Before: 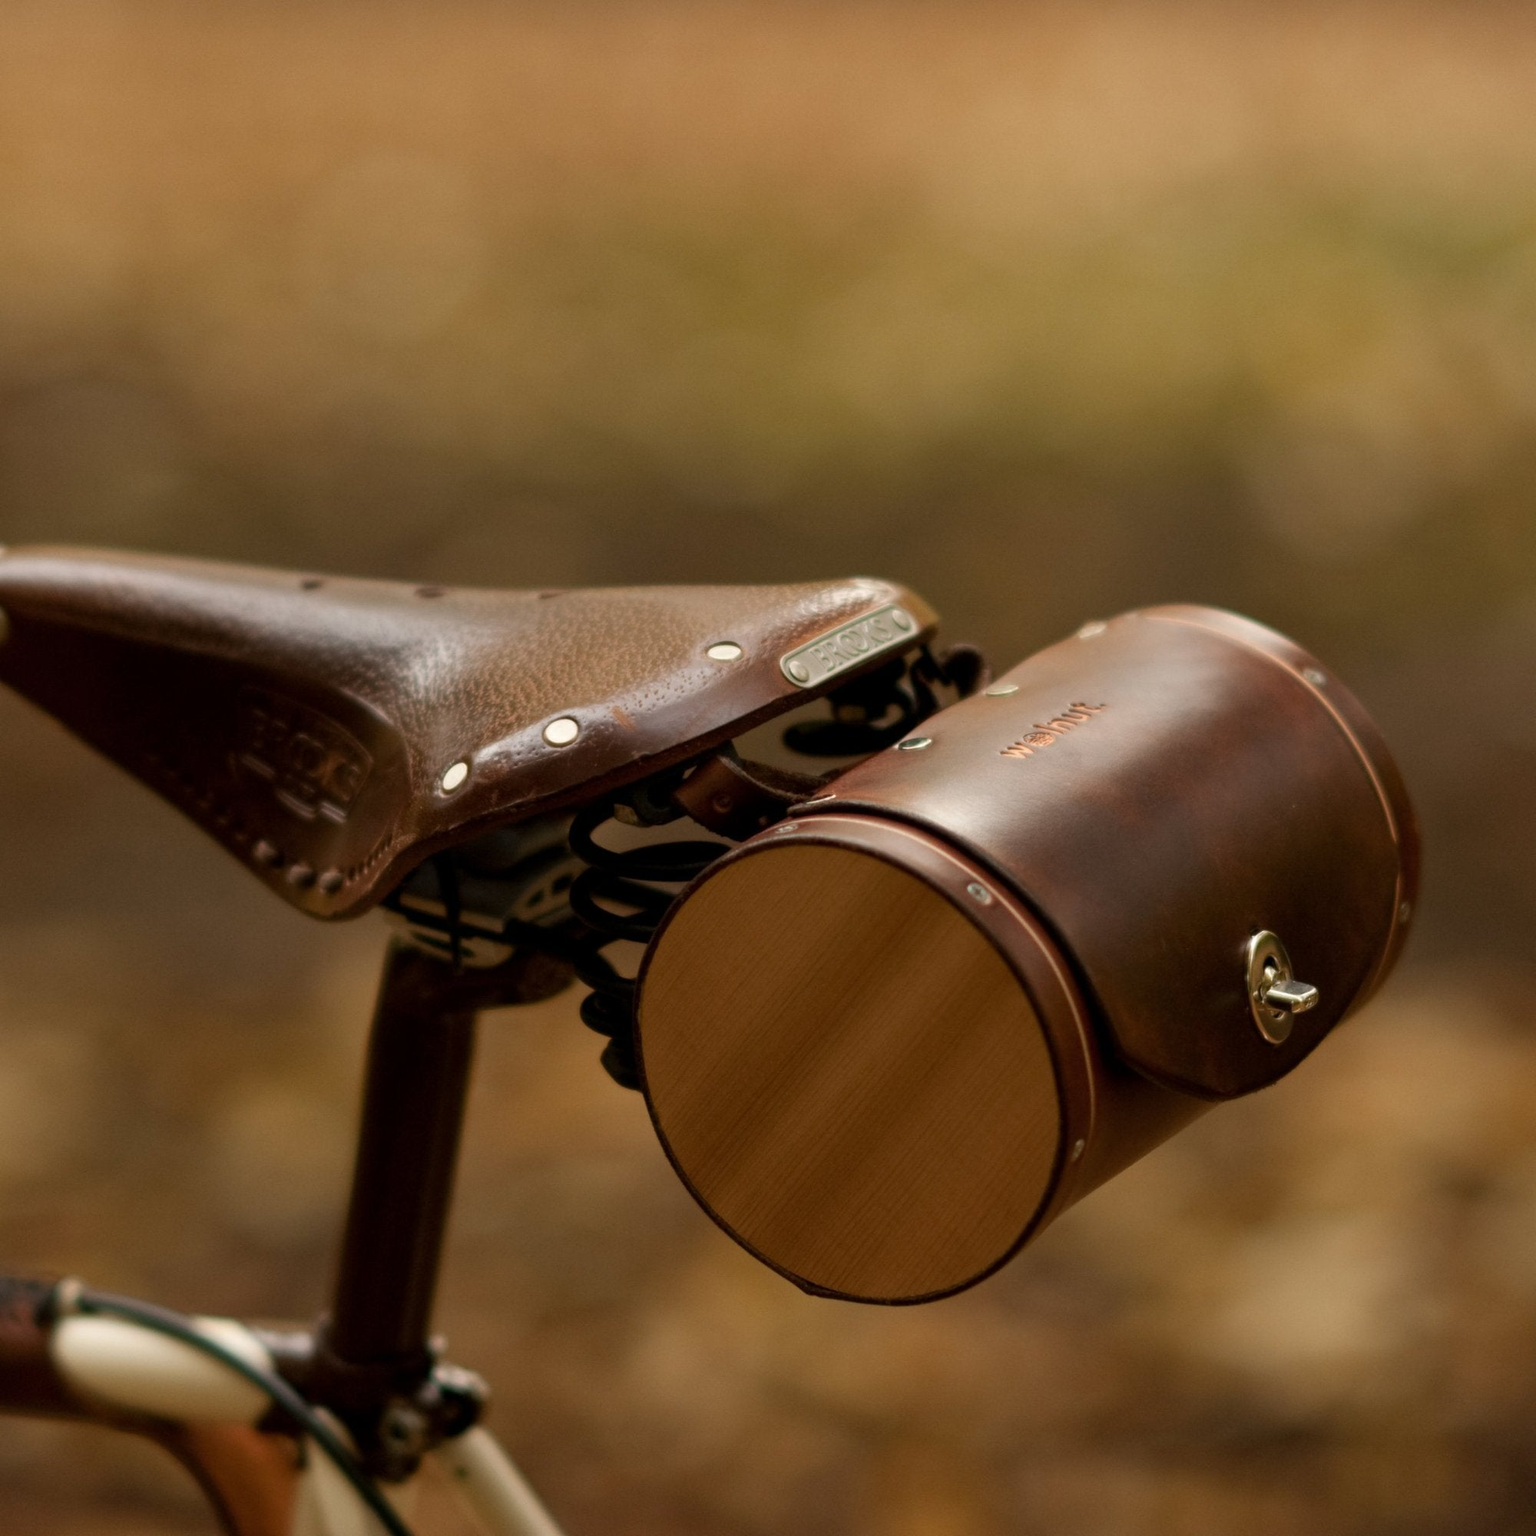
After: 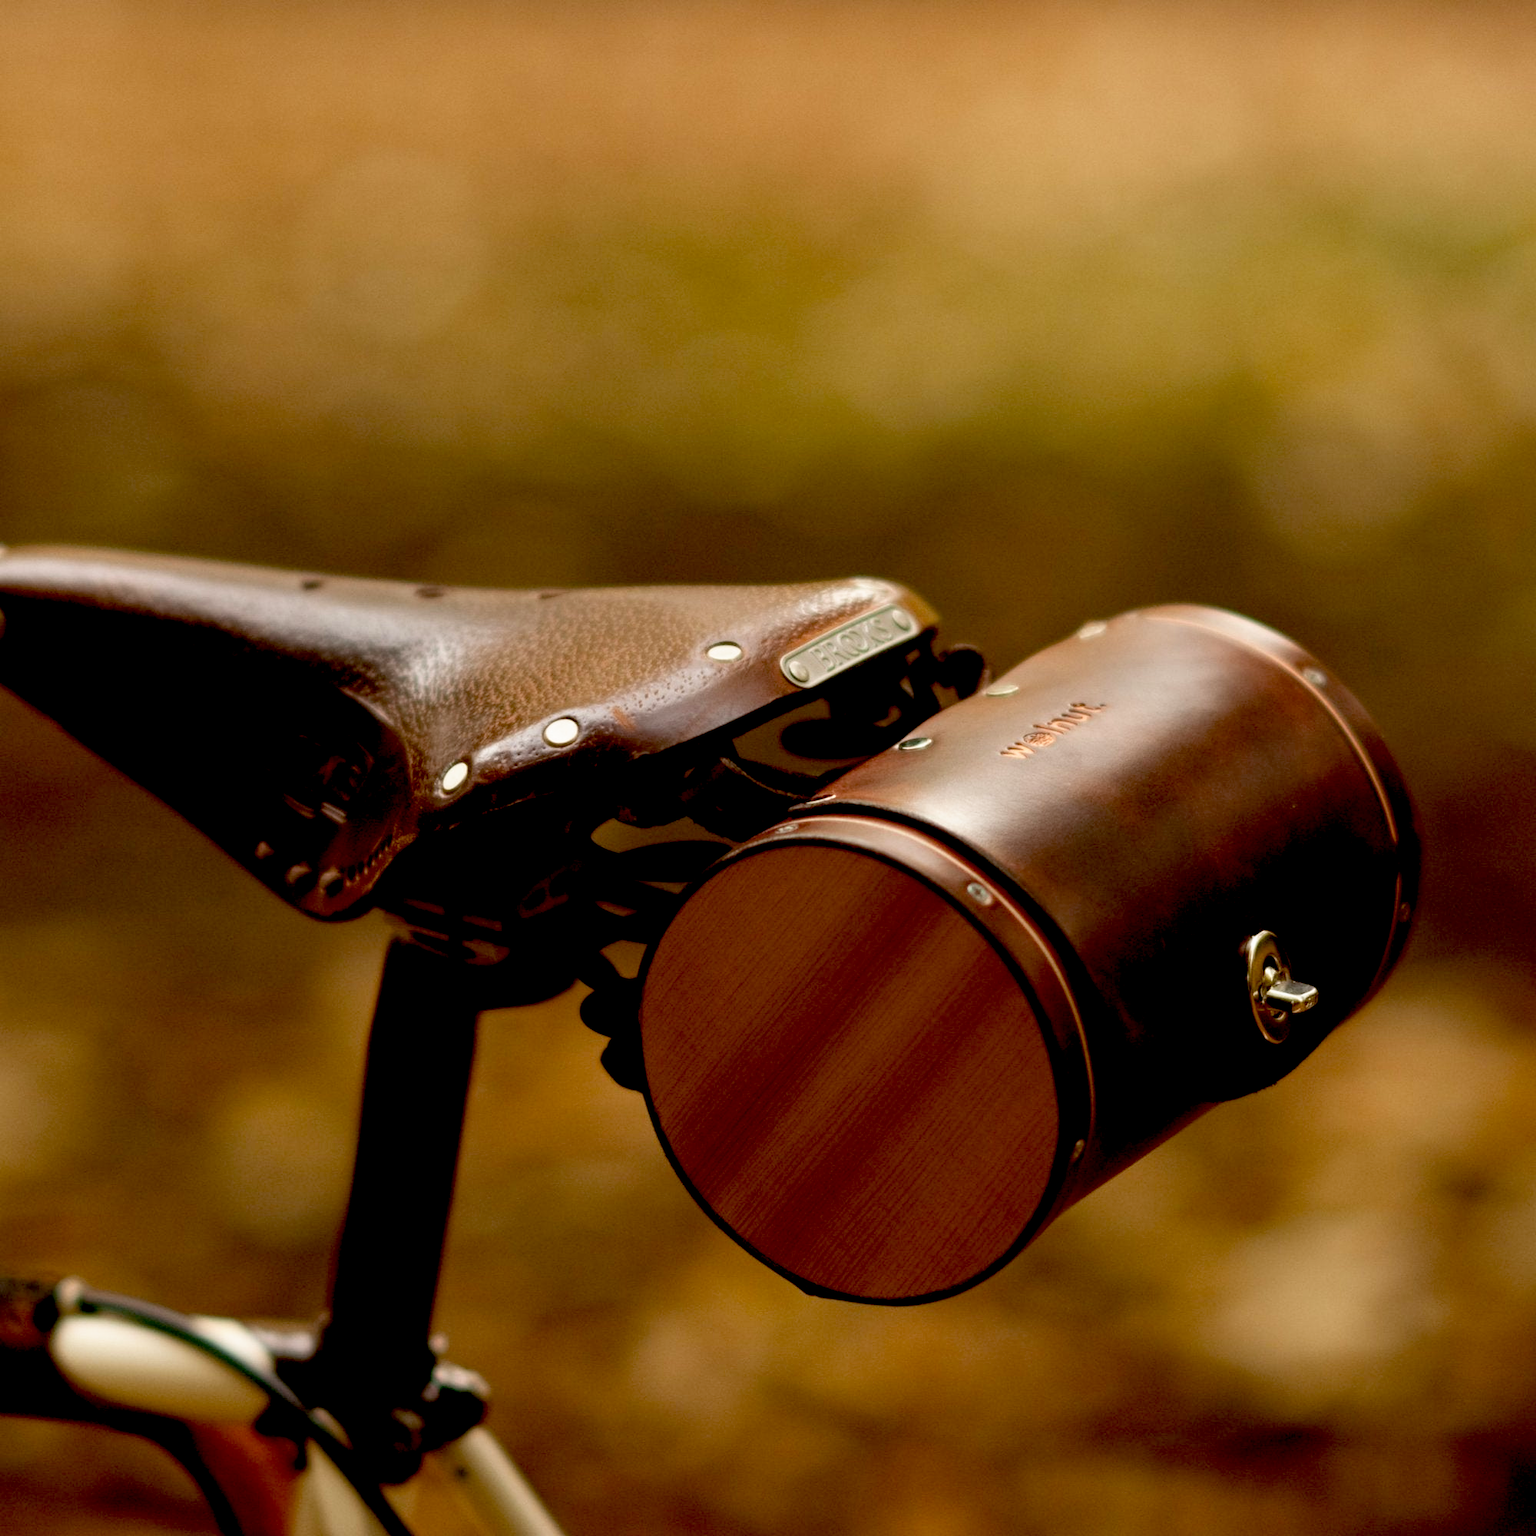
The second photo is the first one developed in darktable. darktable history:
exposure: black level correction 0.029, exposure -0.08 EV, compensate highlight preservation false
base curve: curves: ch0 [(0, 0) (0.688, 0.865) (1, 1)], preserve colors none
